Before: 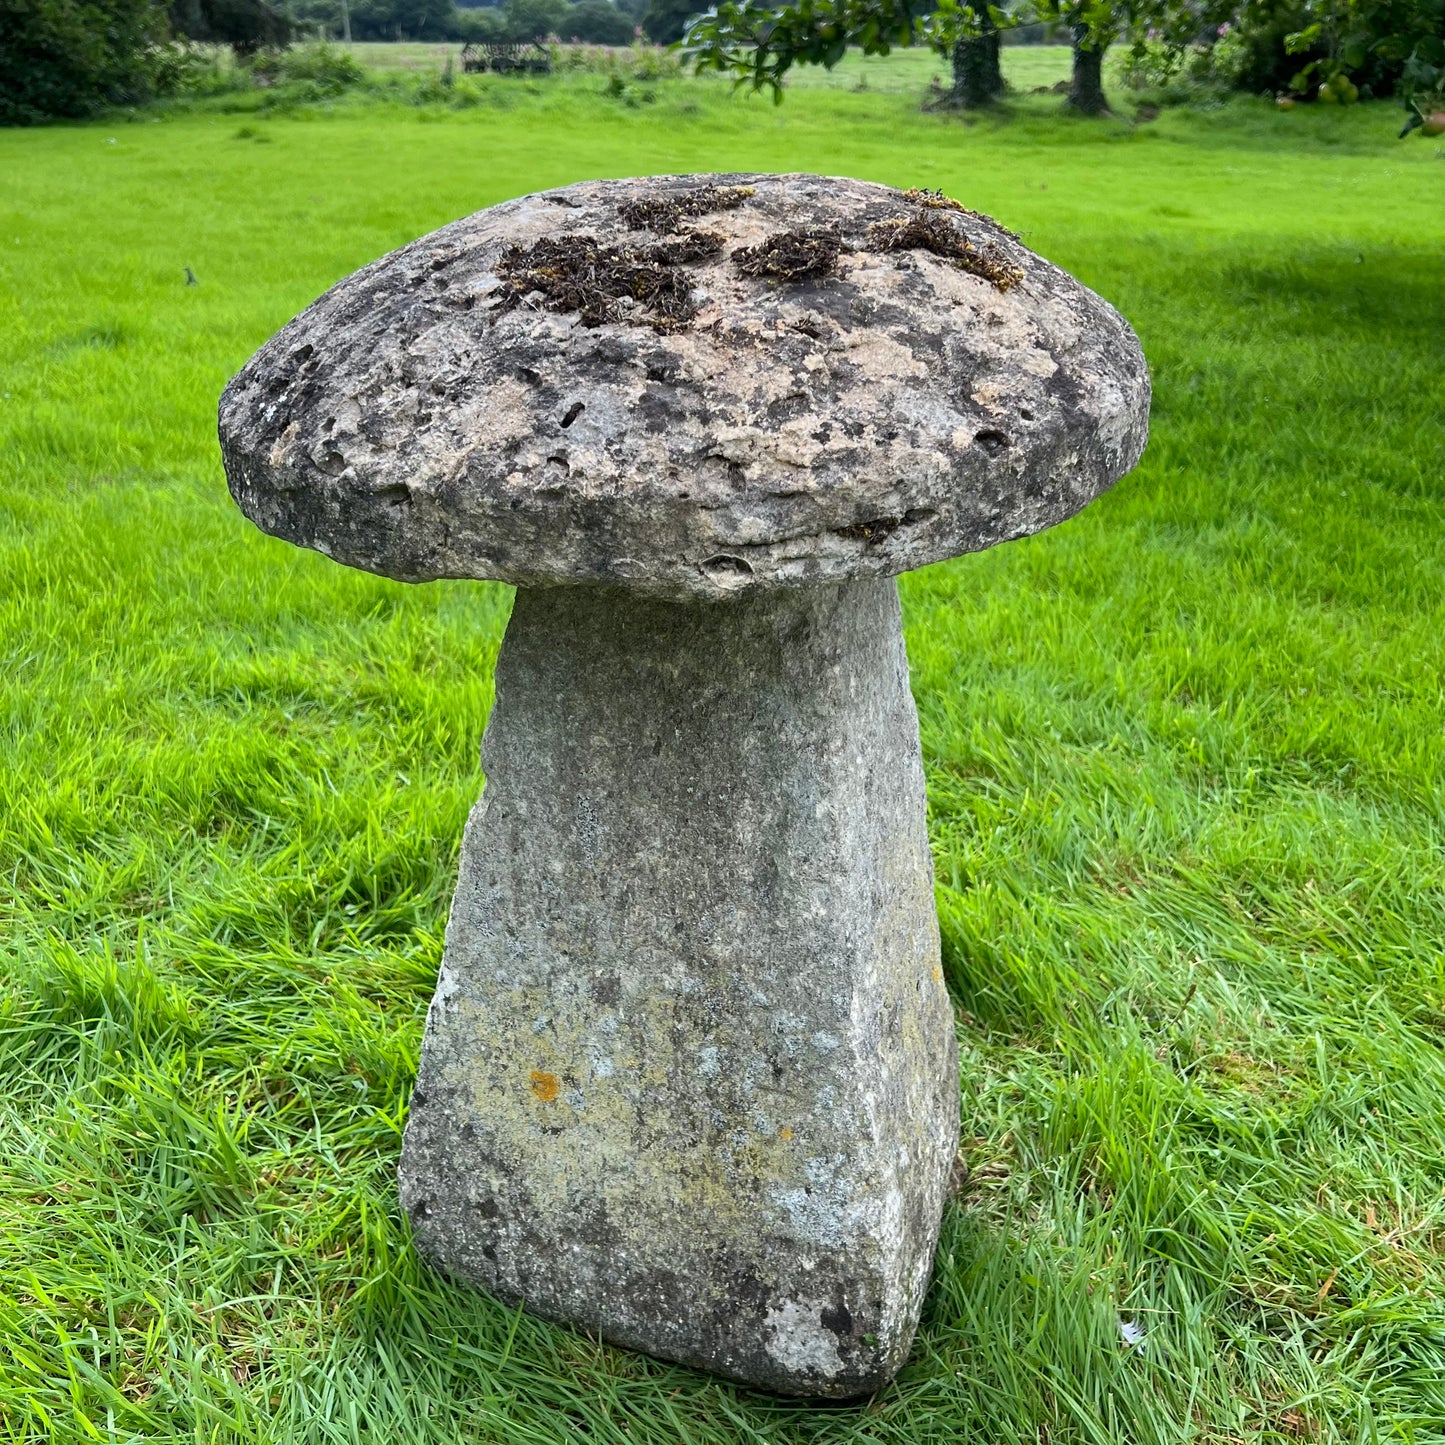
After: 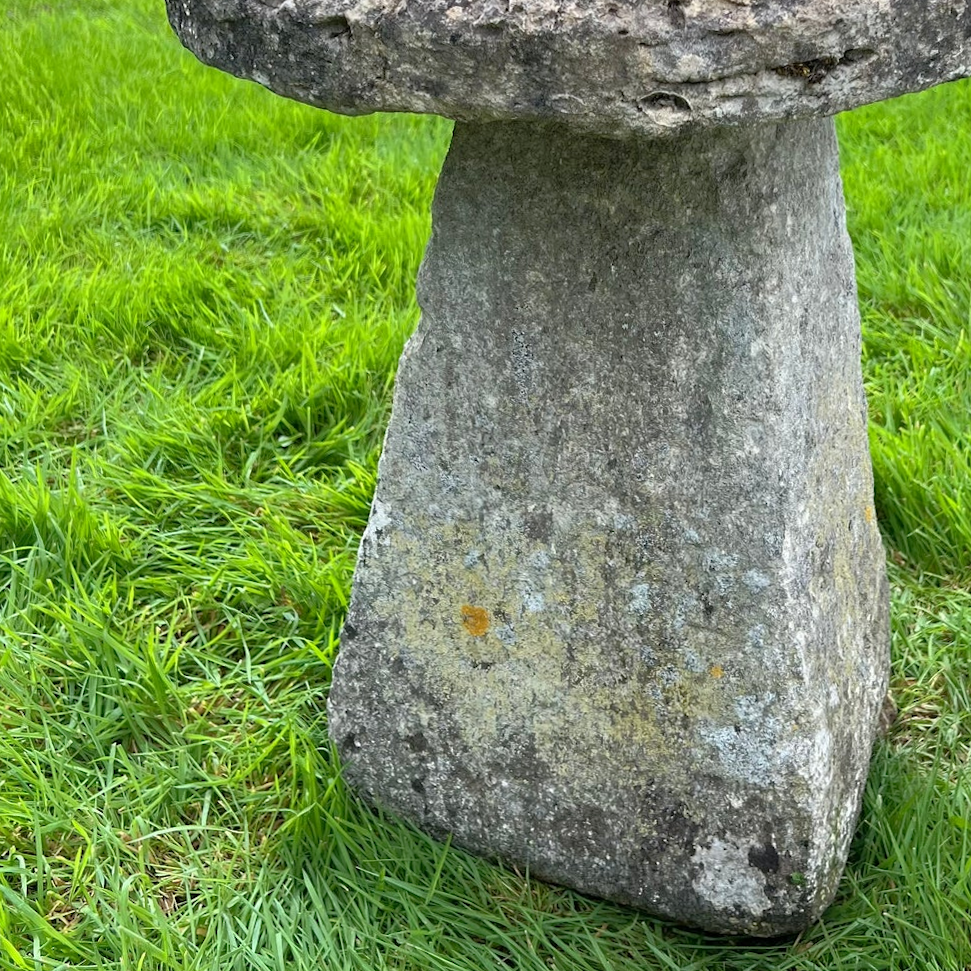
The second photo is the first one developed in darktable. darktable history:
rgb curve: curves: ch0 [(0, 0) (0.053, 0.068) (0.122, 0.128) (1, 1)]
crop and rotate: angle -0.82°, left 3.85%, top 31.828%, right 27.992%
